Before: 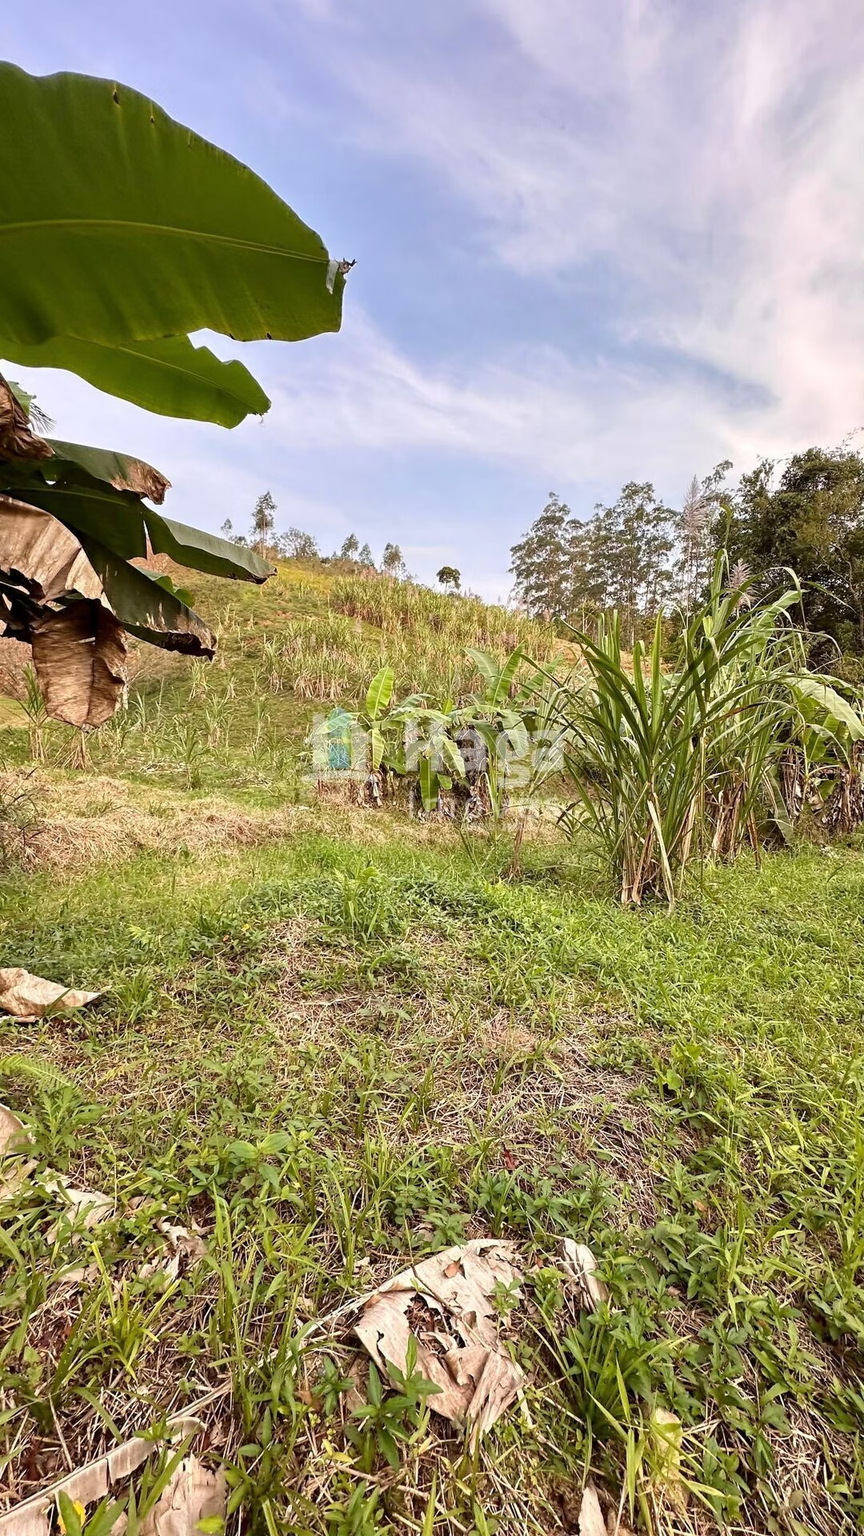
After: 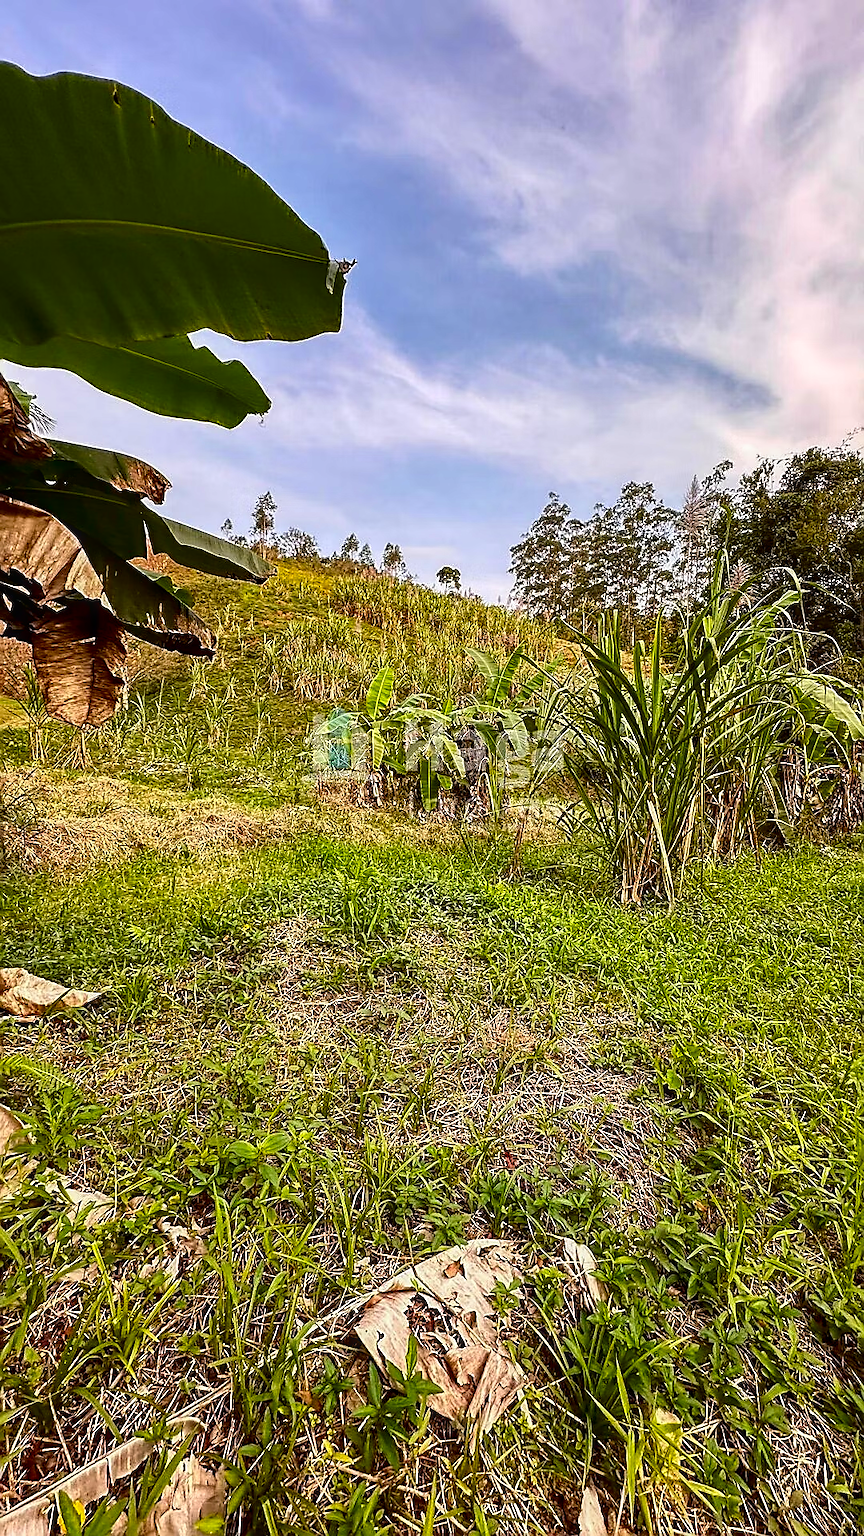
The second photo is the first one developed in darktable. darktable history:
sharpen: radius 1.407, amount 1.267, threshold 0.783
contrast brightness saturation: contrast 0.128, brightness -0.236, saturation 0.143
local contrast: on, module defaults
color balance rgb: perceptual saturation grading › global saturation 25.1%
